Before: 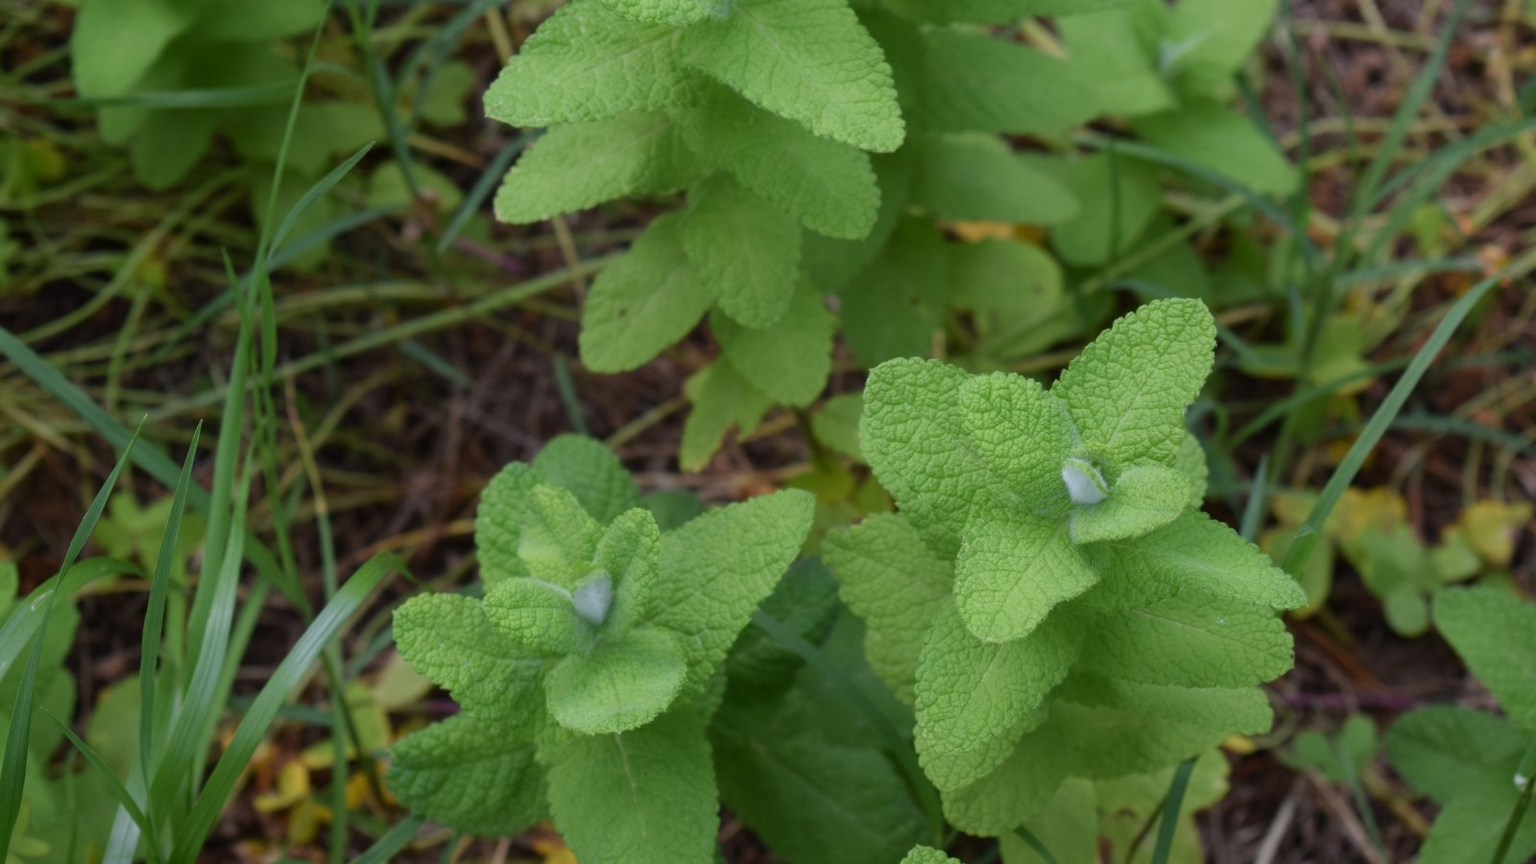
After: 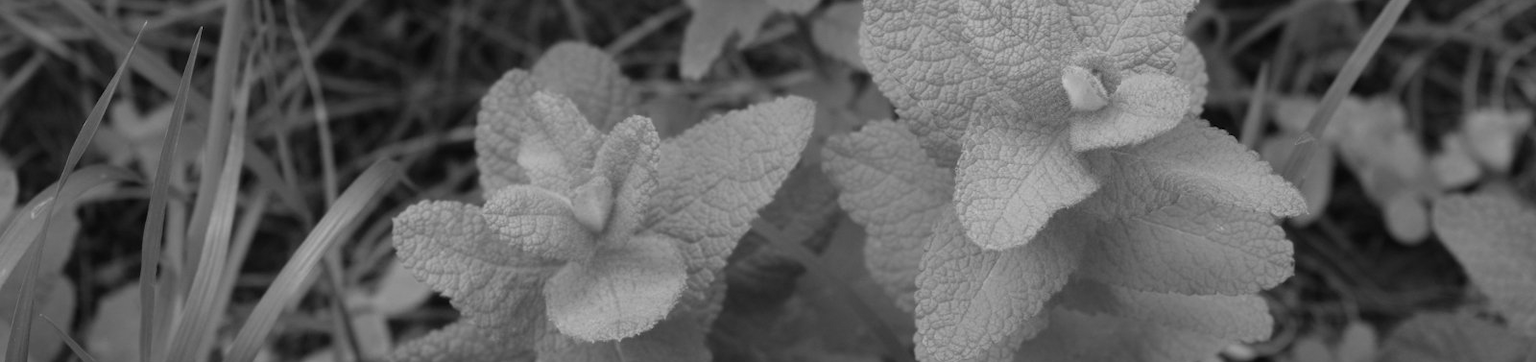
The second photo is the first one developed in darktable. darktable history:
crop: top 45.551%, bottom 12.262%
monochrome: a 1.94, b -0.638
